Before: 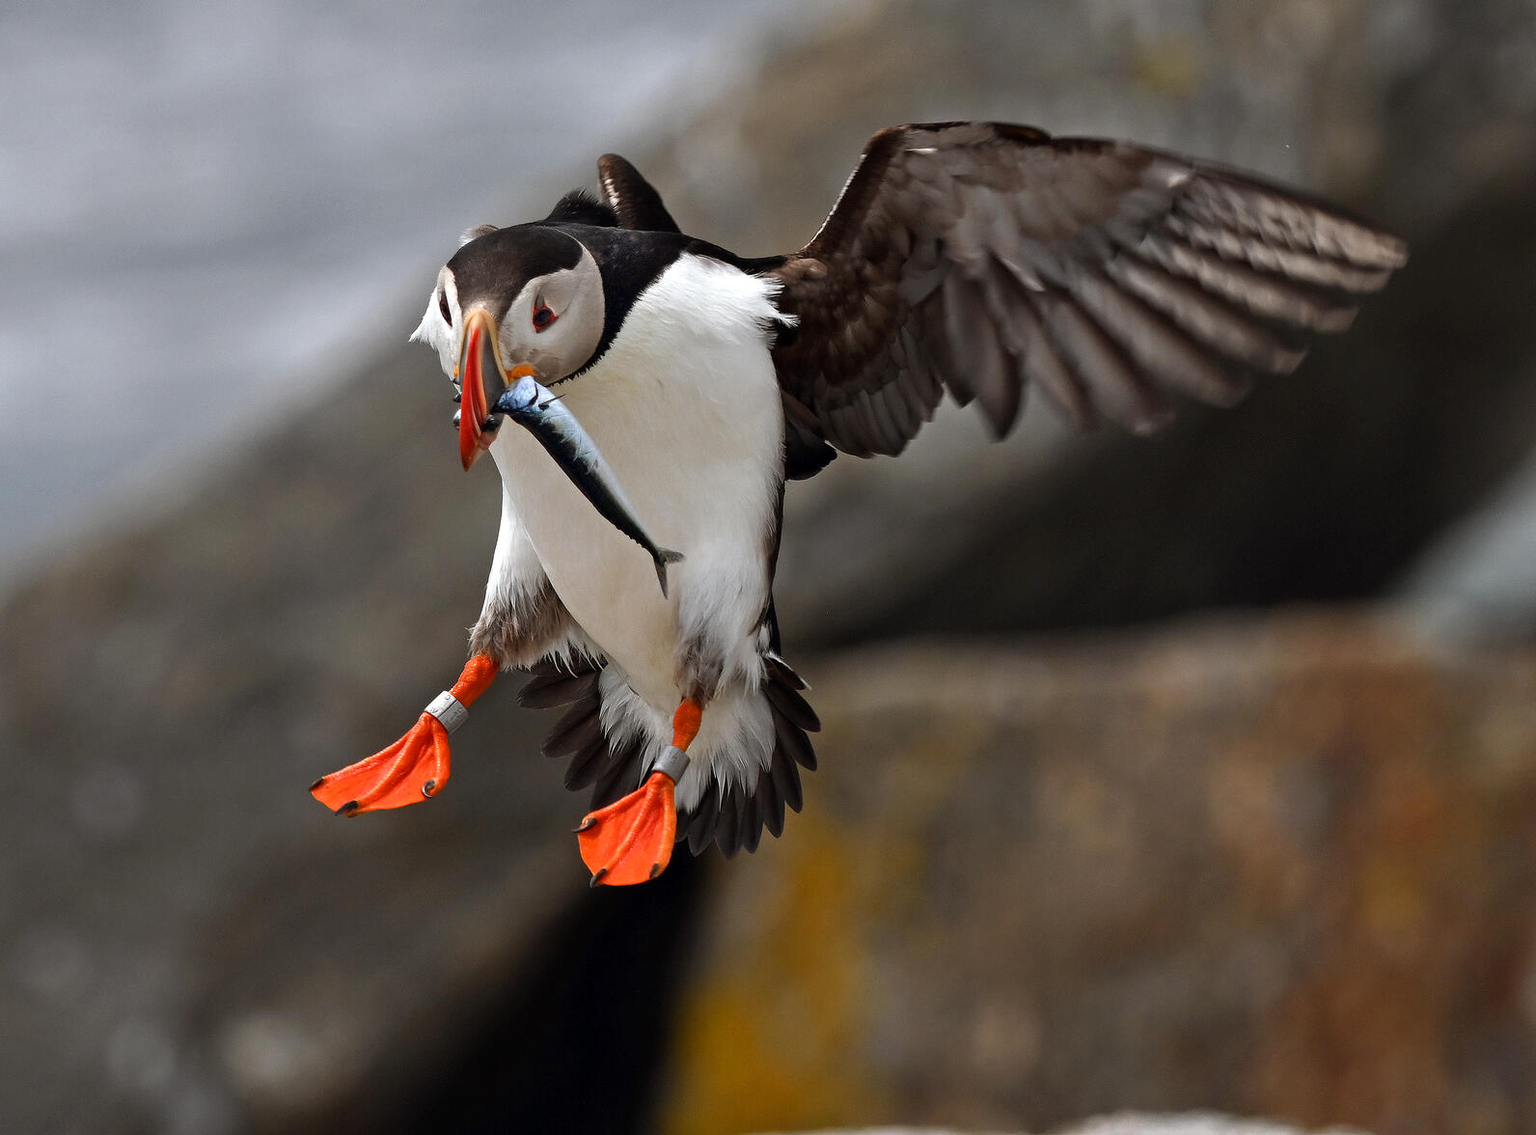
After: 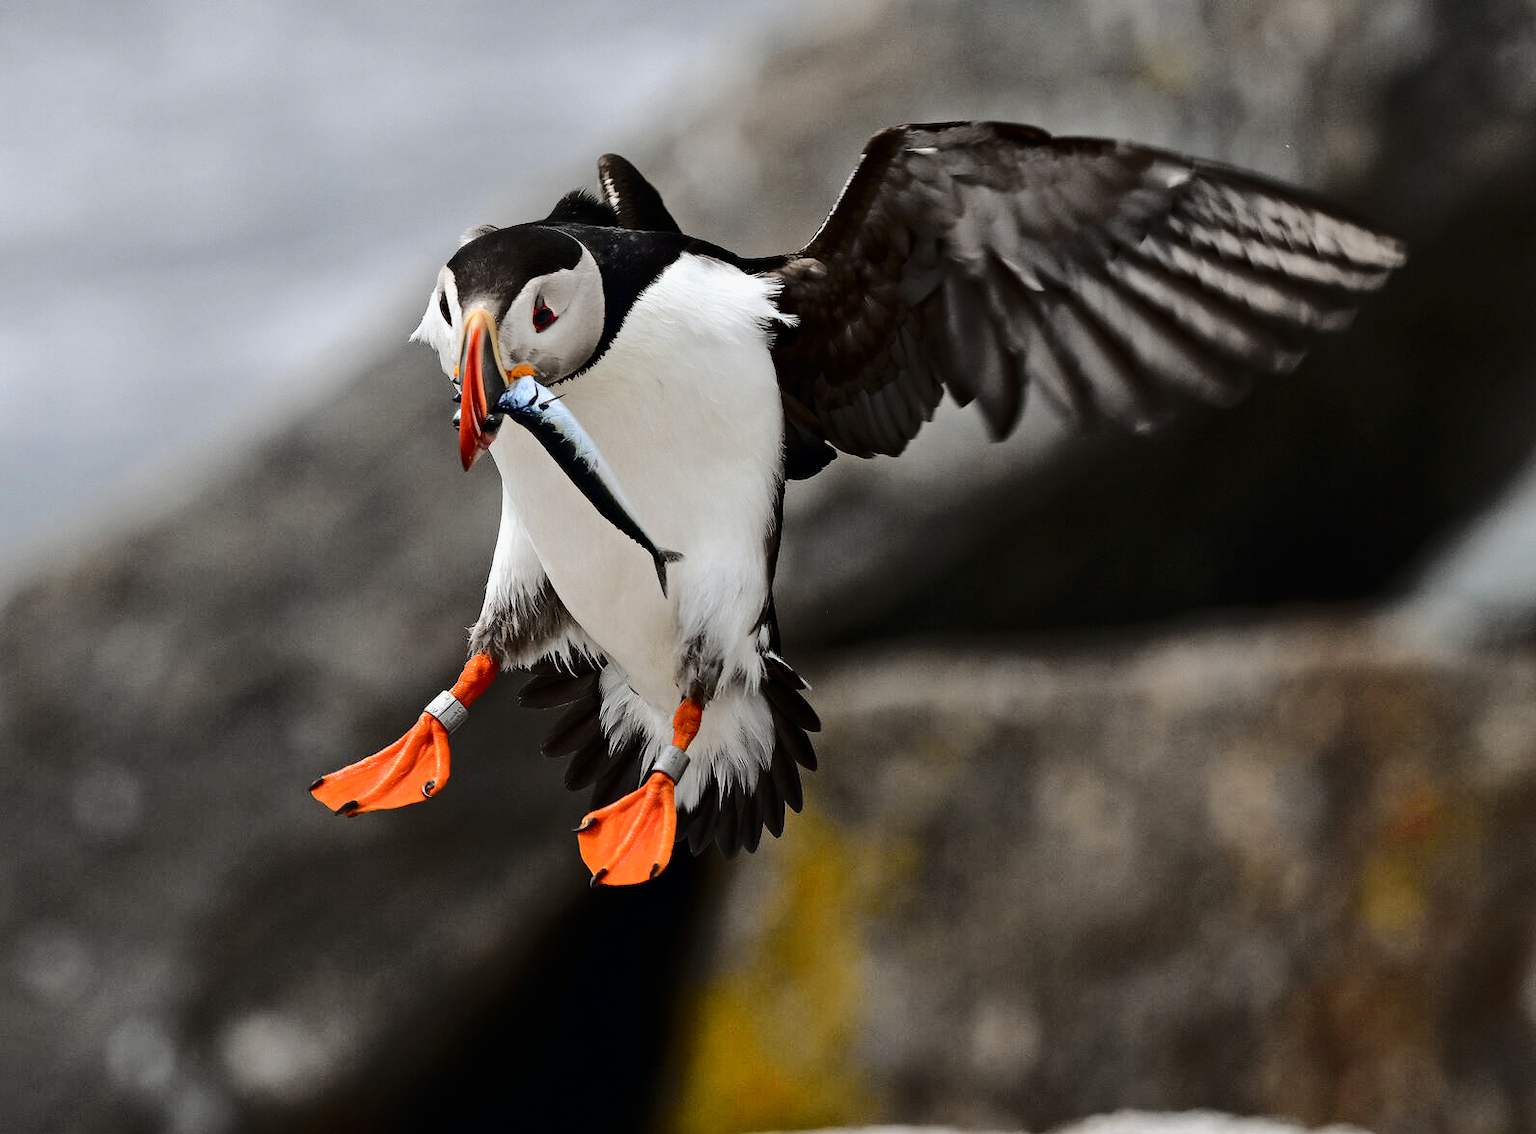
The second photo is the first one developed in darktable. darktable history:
tone curve: curves: ch0 [(0, 0) (0.094, 0.039) (0.243, 0.155) (0.411, 0.482) (0.479, 0.583) (0.654, 0.742) (0.793, 0.851) (0.994, 0.974)]; ch1 [(0, 0) (0.161, 0.092) (0.35, 0.33) (0.392, 0.392) (0.456, 0.456) (0.505, 0.502) (0.537, 0.518) (0.553, 0.53) (0.573, 0.569) (0.718, 0.718) (1, 1)]; ch2 [(0, 0) (0.346, 0.362) (0.411, 0.412) (0.502, 0.502) (0.531, 0.521) (0.576, 0.553) (0.615, 0.621) (1, 1)], color space Lab, independent channels, preserve colors none
